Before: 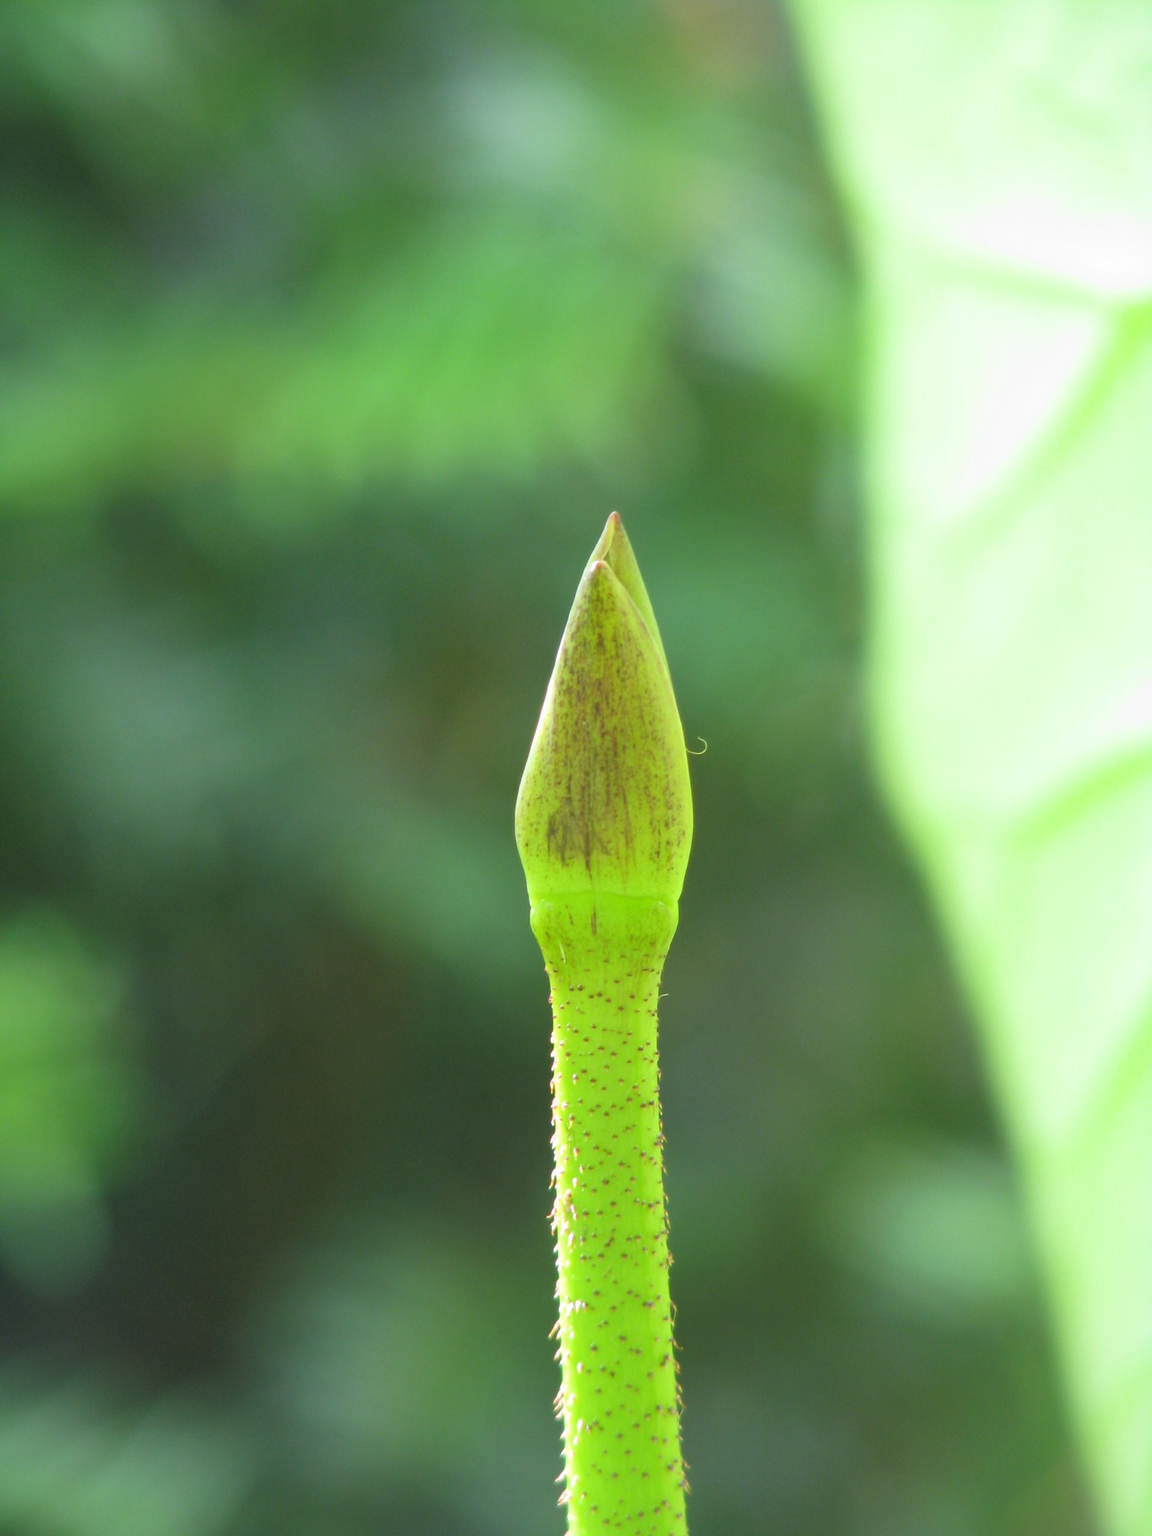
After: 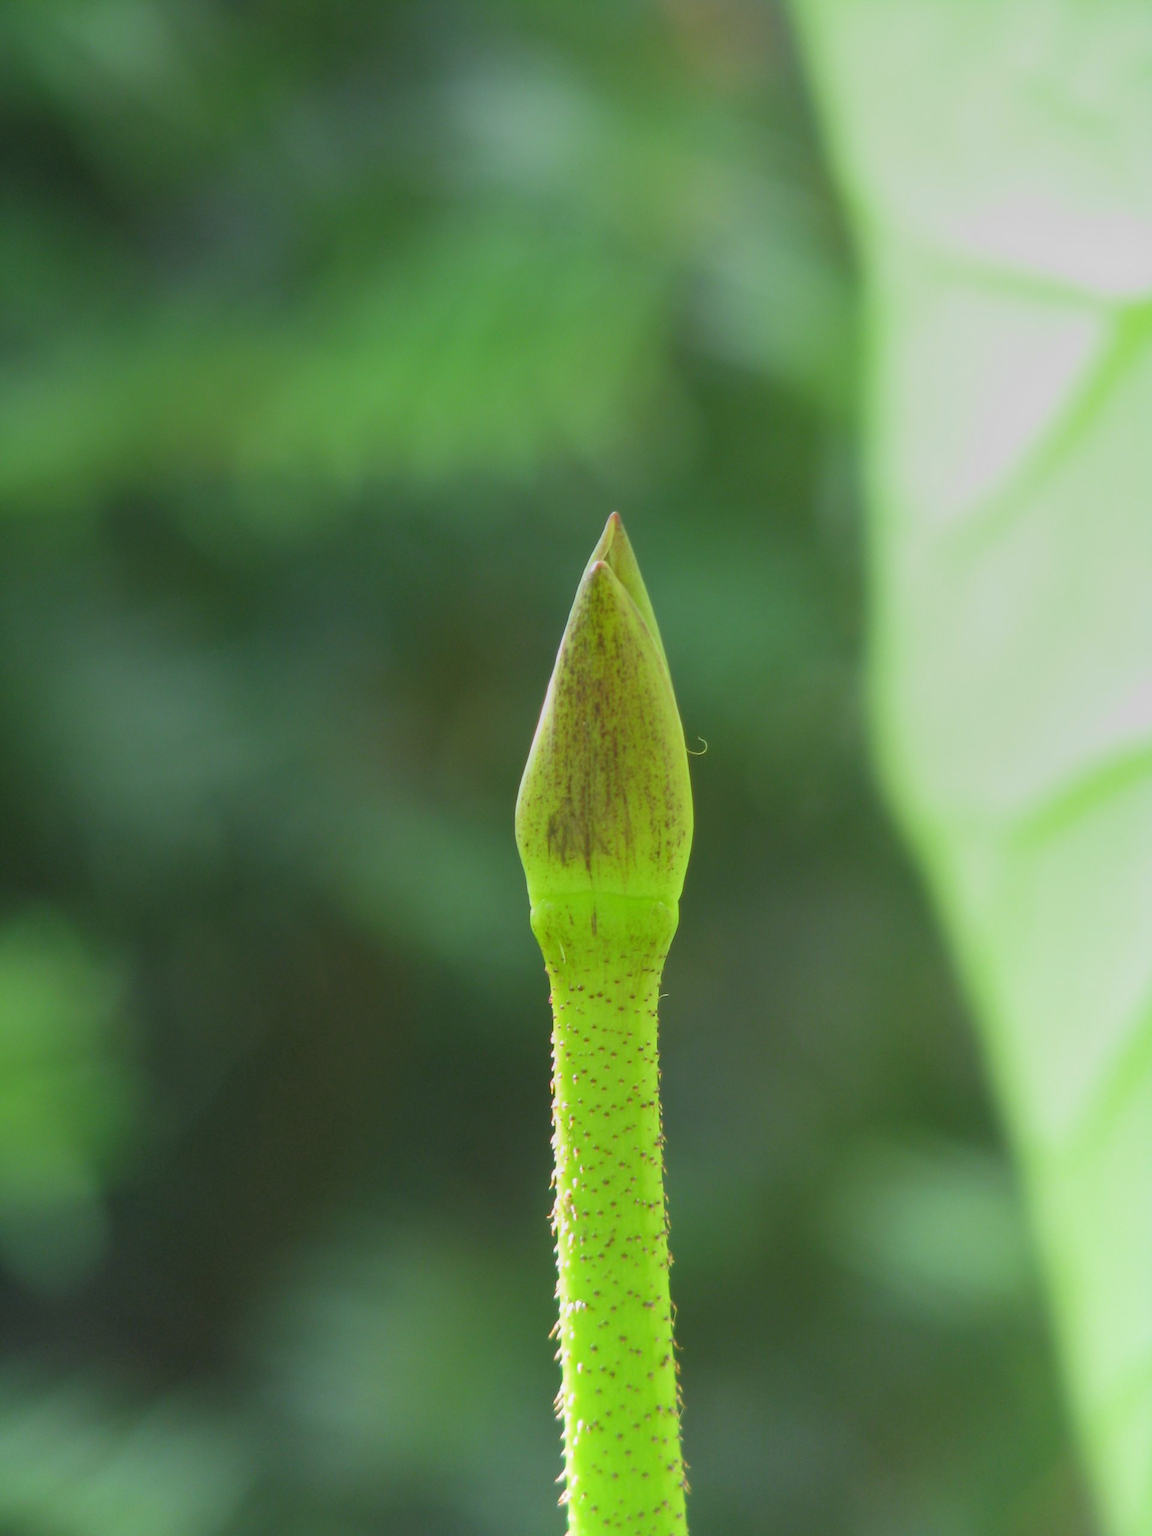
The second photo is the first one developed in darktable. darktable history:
graduated density: rotation 5.63°, offset 76.9
